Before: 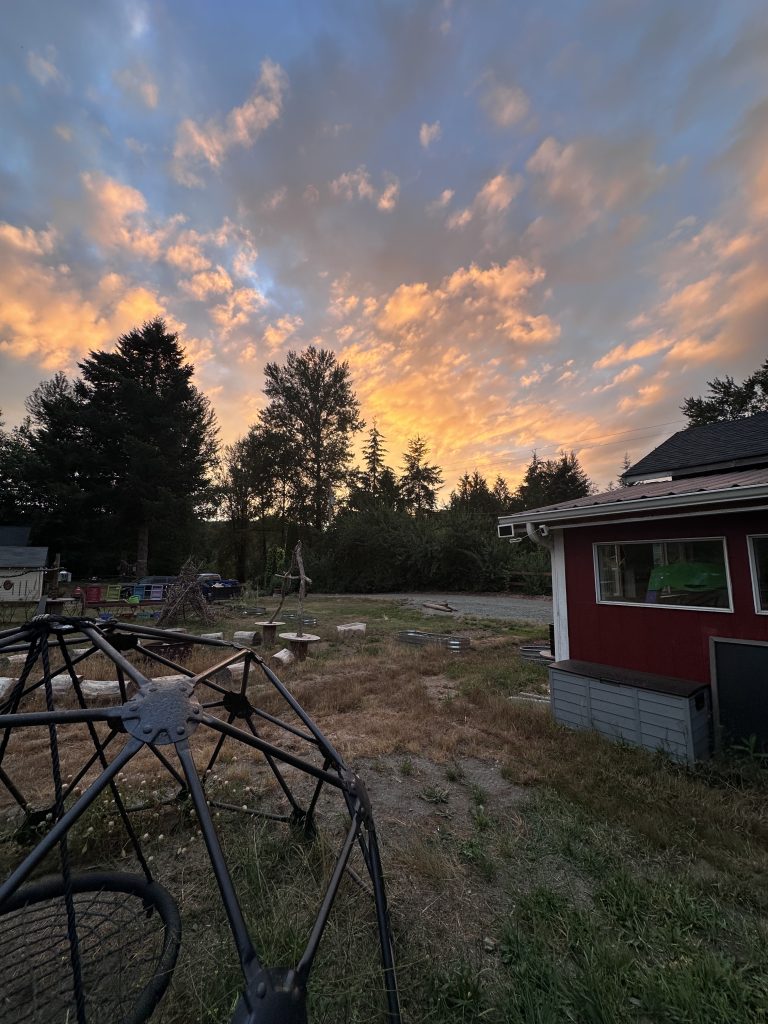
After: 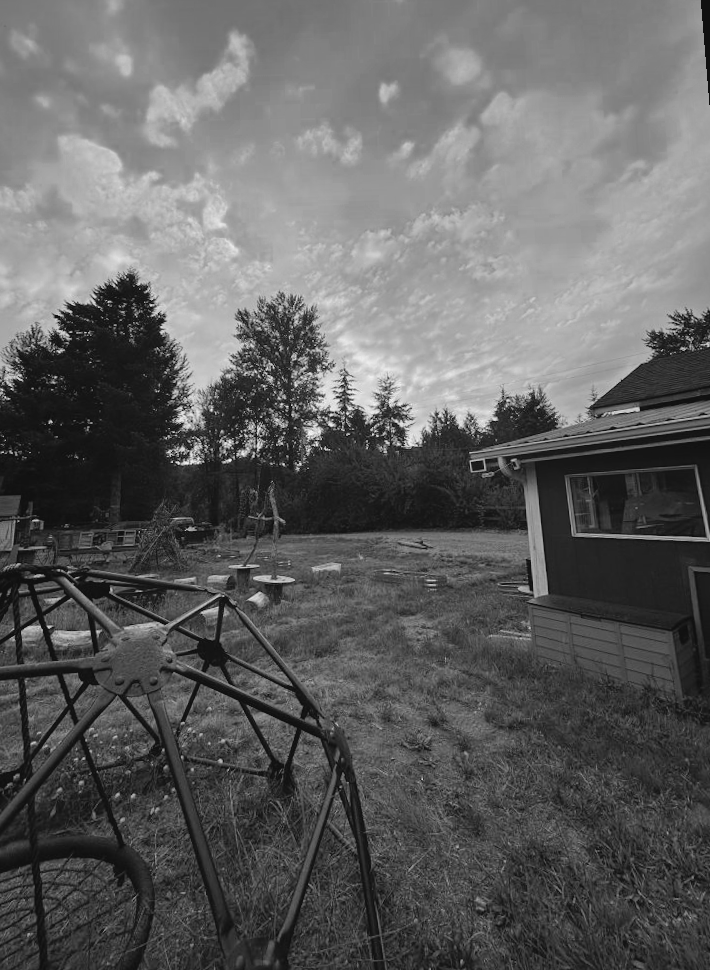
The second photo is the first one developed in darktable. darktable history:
contrast brightness saturation: saturation 0.1
color zones: curves: ch0 [(0.002, 0.593) (0.143, 0.417) (0.285, 0.541) (0.455, 0.289) (0.608, 0.327) (0.727, 0.283) (0.869, 0.571) (1, 0.603)]; ch1 [(0, 0) (0.143, 0) (0.286, 0) (0.429, 0) (0.571, 0) (0.714, 0) (0.857, 0)]
rotate and perspective: rotation -1.68°, lens shift (vertical) -0.146, crop left 0.049, crop right 0.912, crop top 0.032, crop bottom 0.96
tone curve: curves: ch0 [(0, 0.047) (0.199, 0.263) (0.47, 0.555) (0.805, 0.839) (1, 0.962)], color space Lab, linked channels, preserve colors none
